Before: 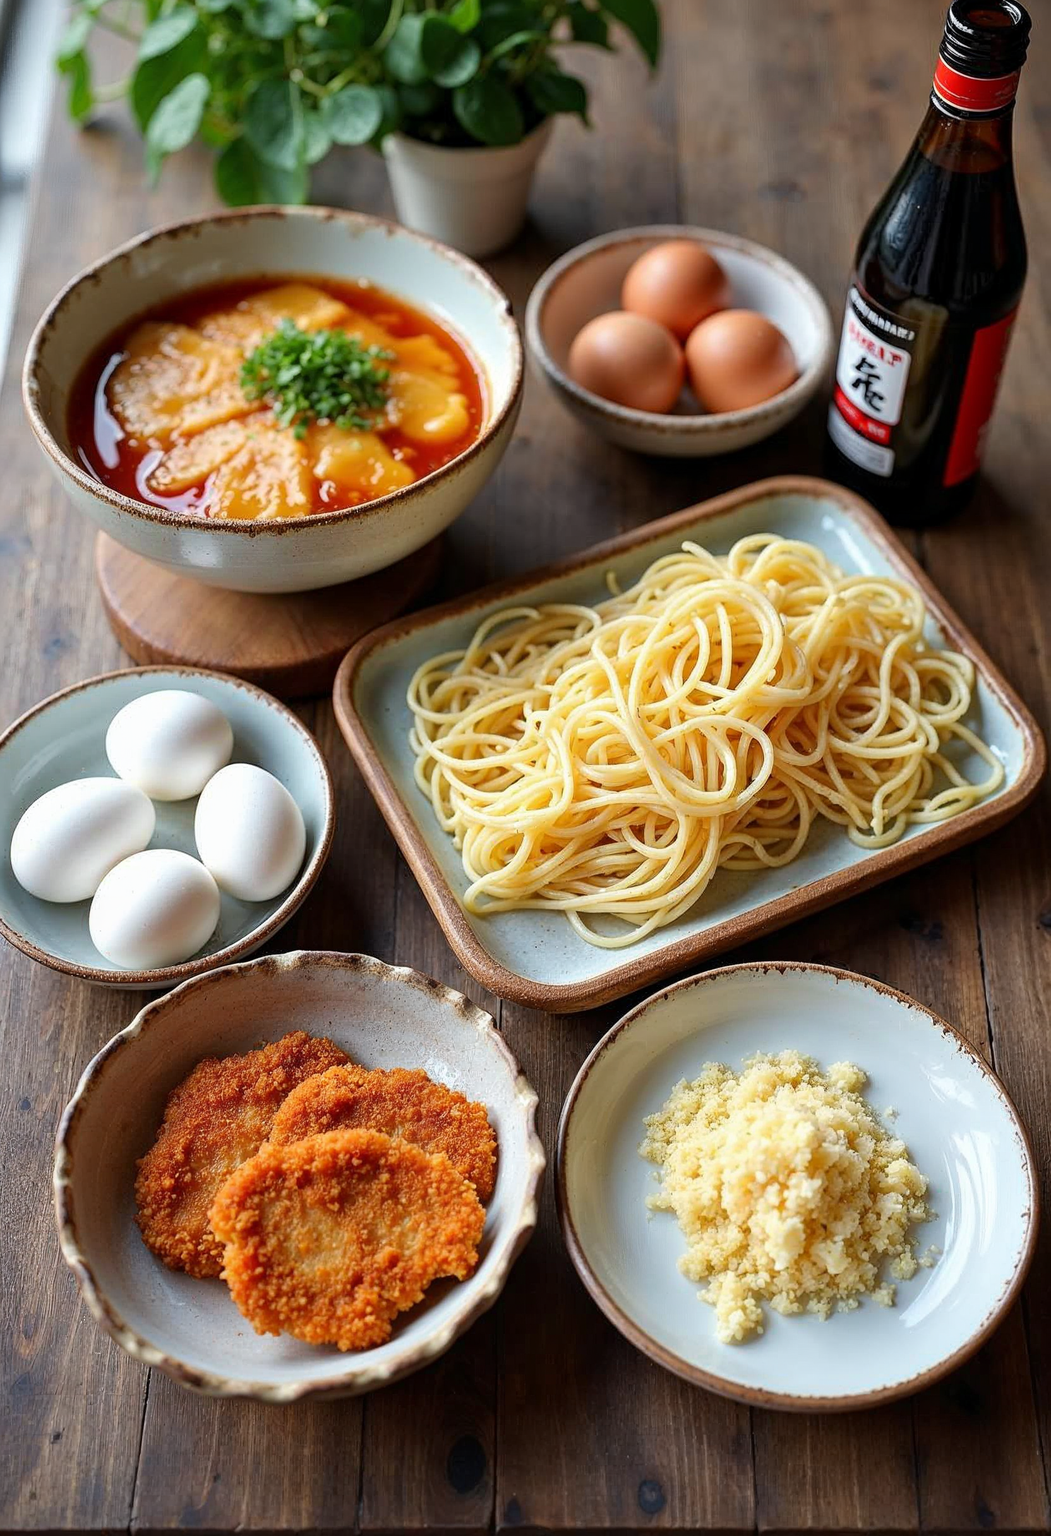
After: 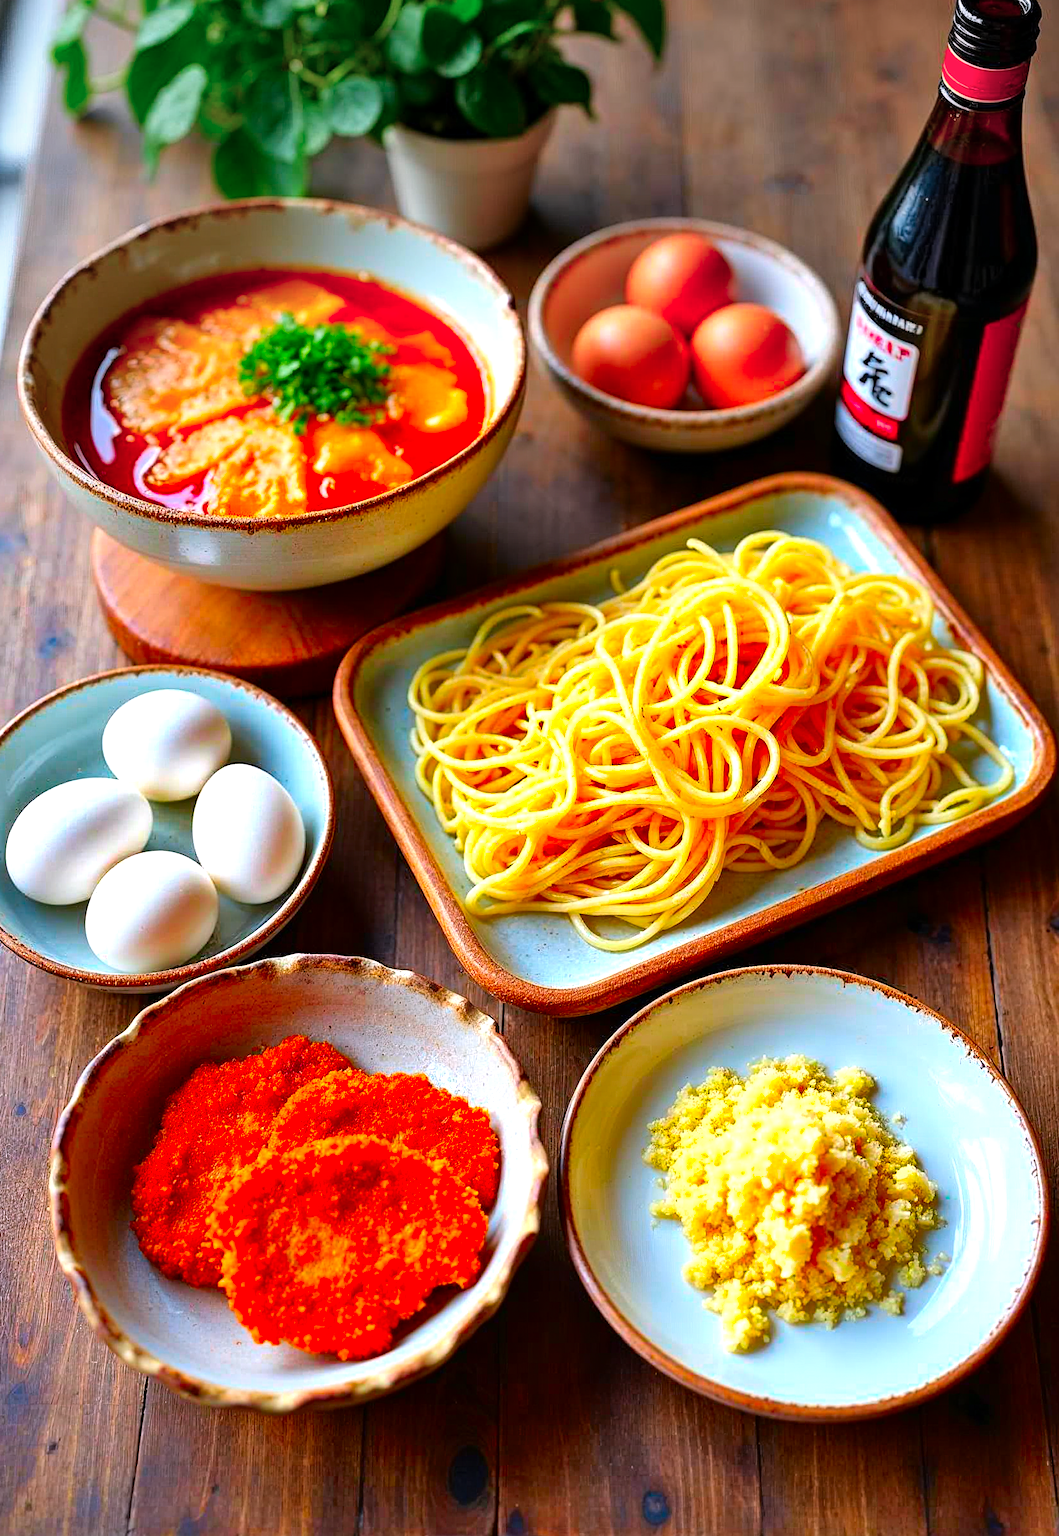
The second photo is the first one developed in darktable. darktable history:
exposure: exposure 0 EV, compensate highlight preservation false
vignetting: brightness -0.191, saturation -0.291, center (-0.025, 0.402), unbound false
crop: left 0.504%, top 0.729%, right 0.138%, bottom 0.684%
tone equalizer: -8 EV -0.41 EV, -7 EV -0.419 EV, -6 EV -0.363 EV, -5 EV -0.238 EV, -3 EV 0.212 EV, -2 EV 0.346 EV, -1 EV 0.402 EV, +0 EV 0.421 EV
shadows and highlights: soften with gaussian
color correction: highlights a* 1.7, highlights b* -1.64, saturation 2.42
